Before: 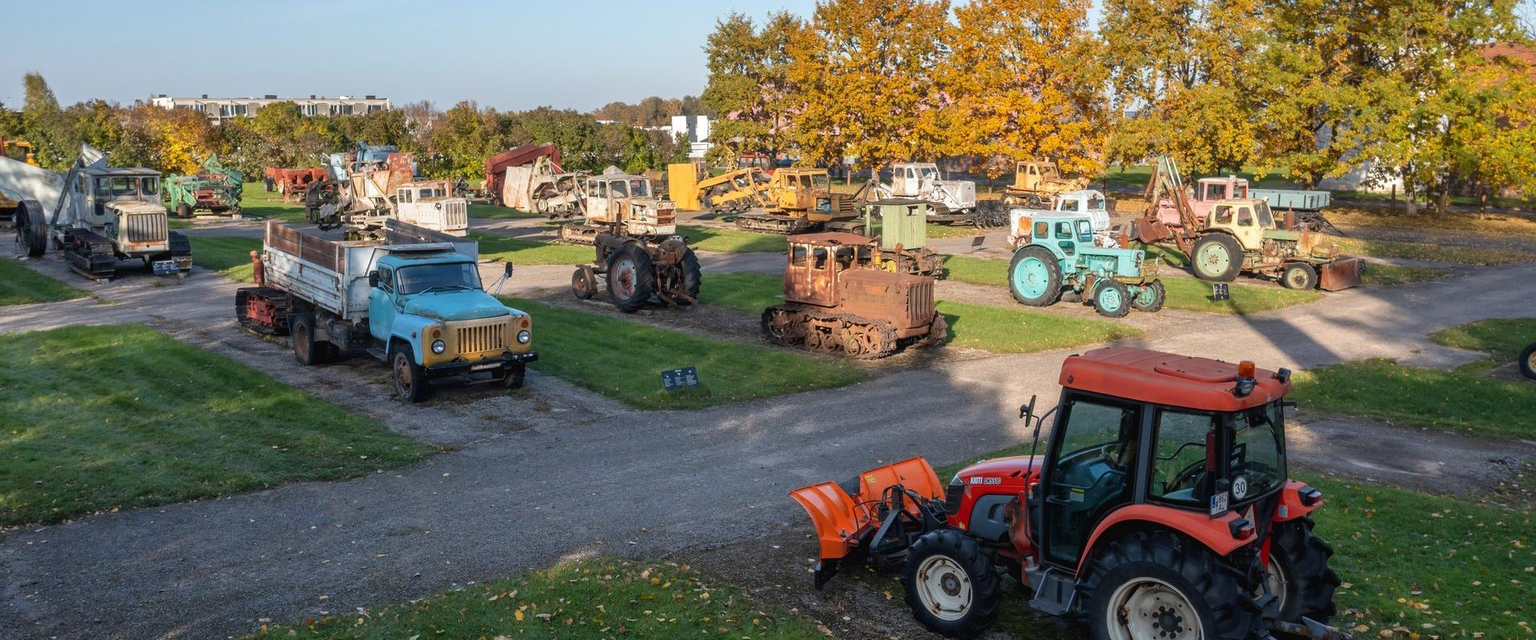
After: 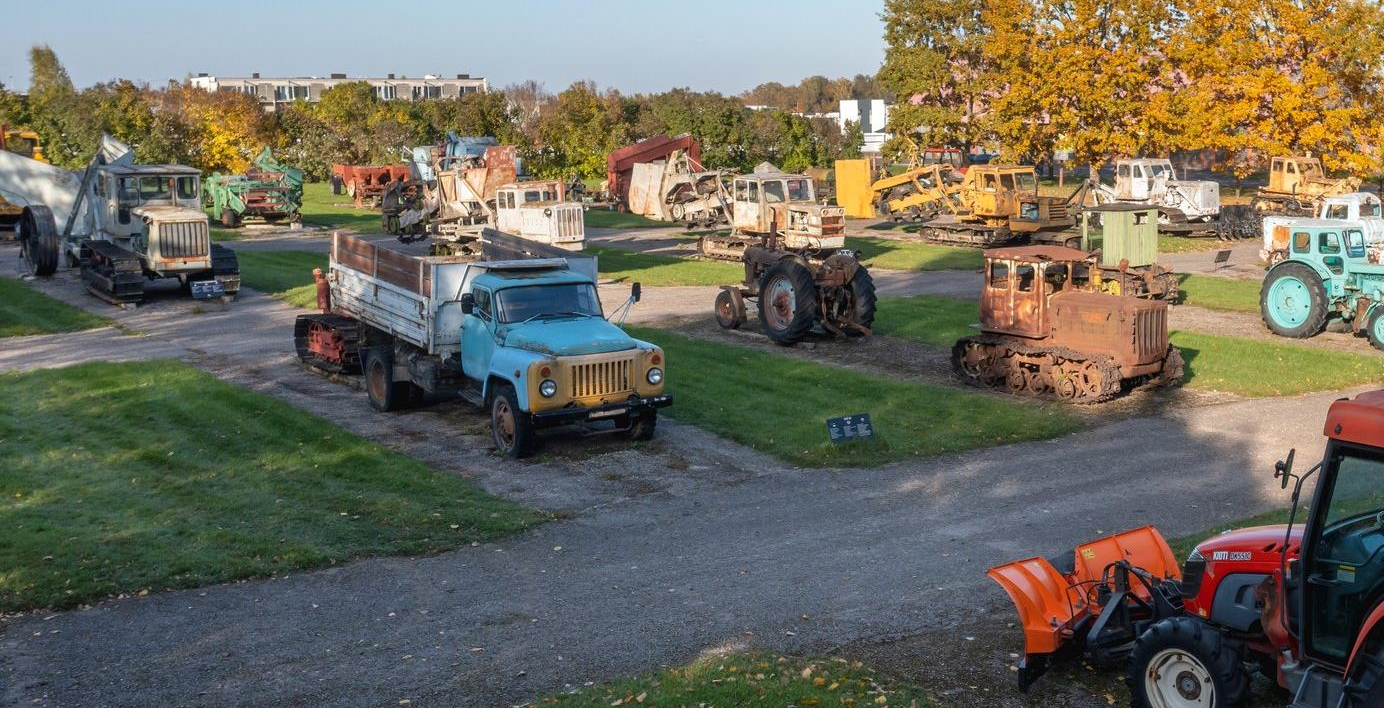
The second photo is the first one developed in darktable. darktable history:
crop: top 5.737%, right 27.87%, bottom 5.639%
